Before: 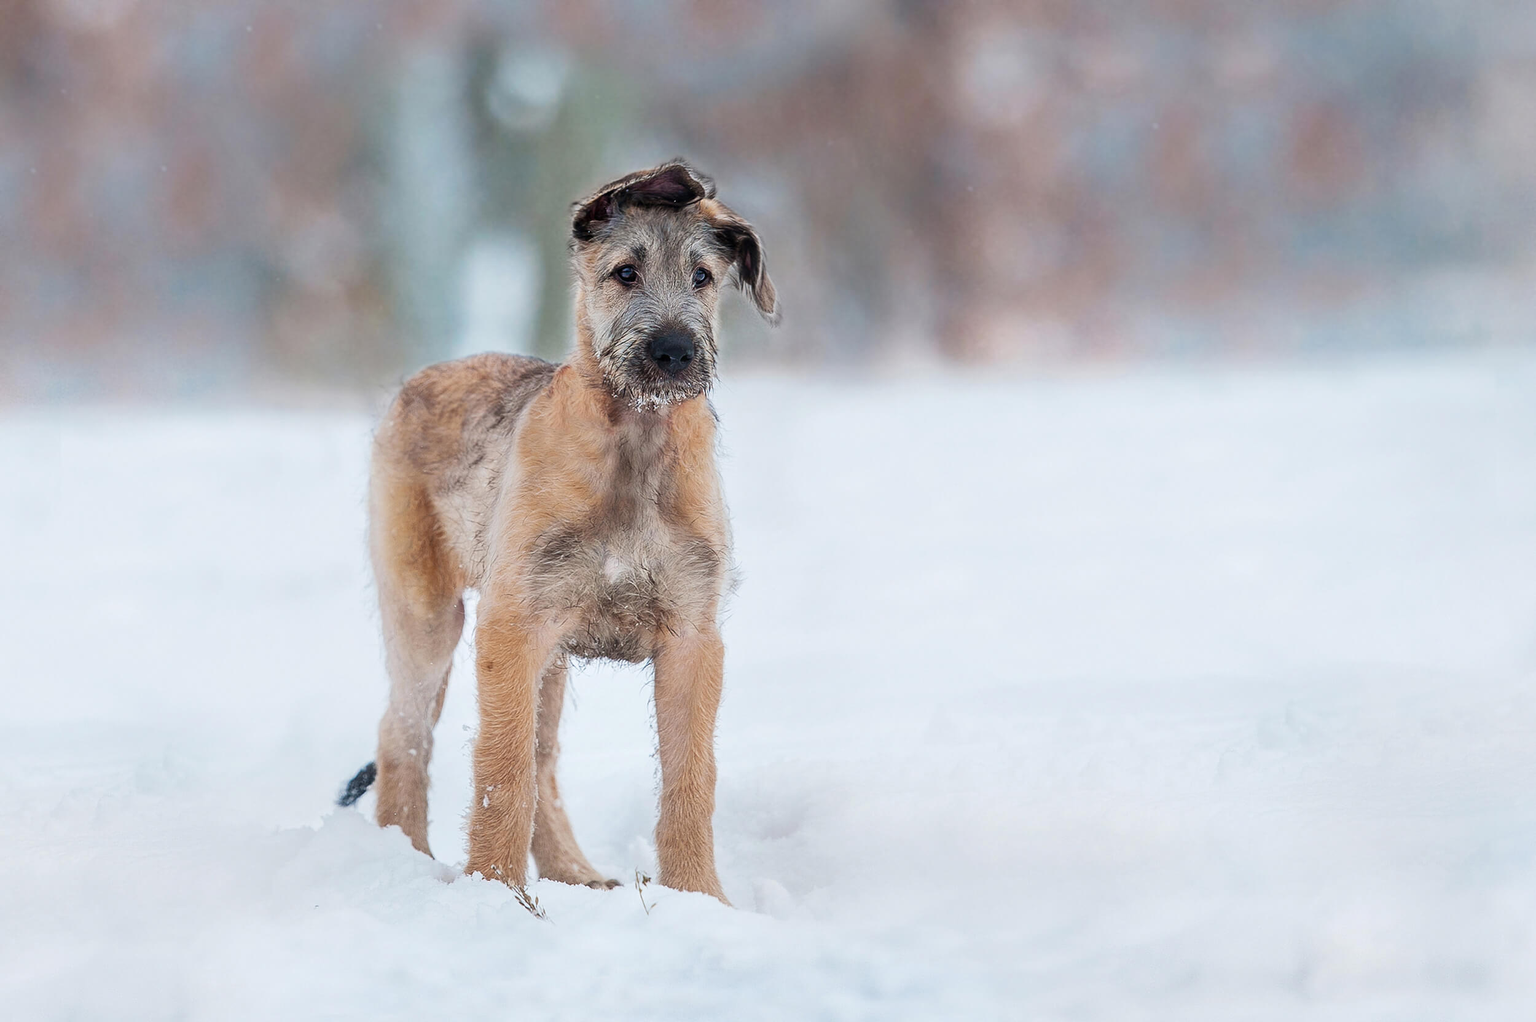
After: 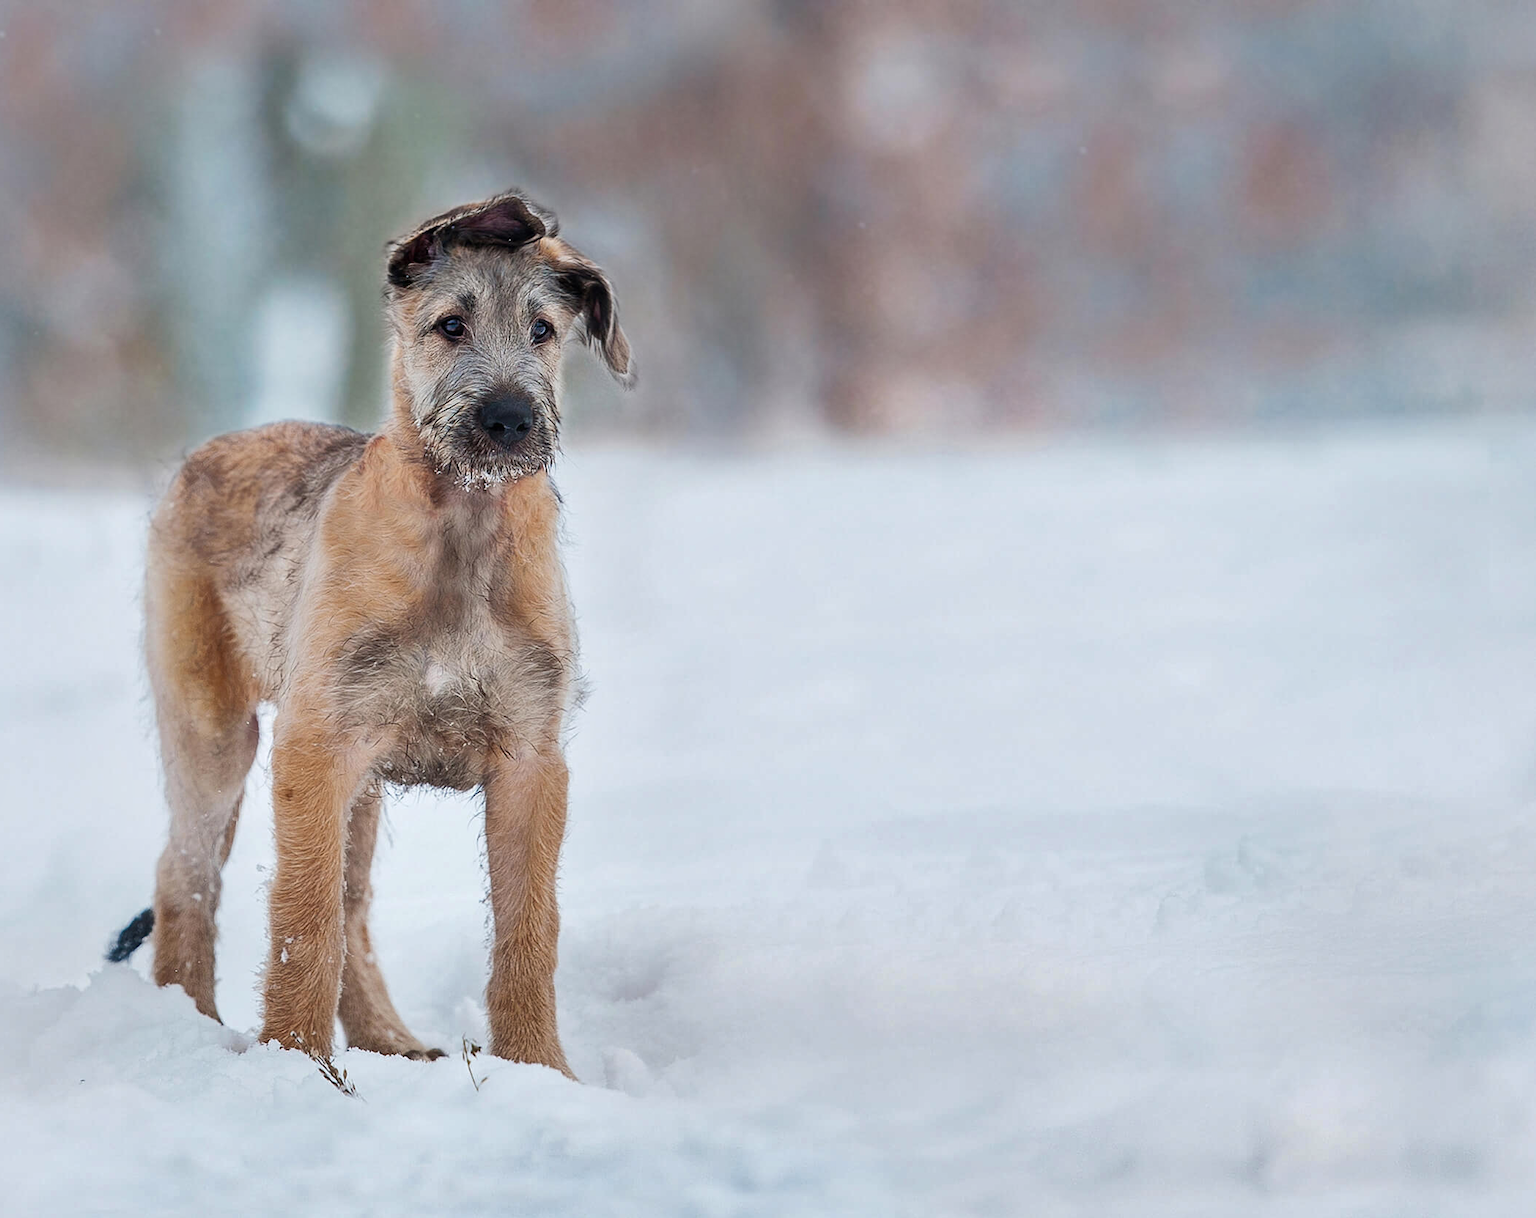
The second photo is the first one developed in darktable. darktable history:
crop: left 16.145%
base curve: preserve colors none
shadows and highlights: white point adjustment 0.05, highlights color adjustment 55.9%, soften with gaussian
